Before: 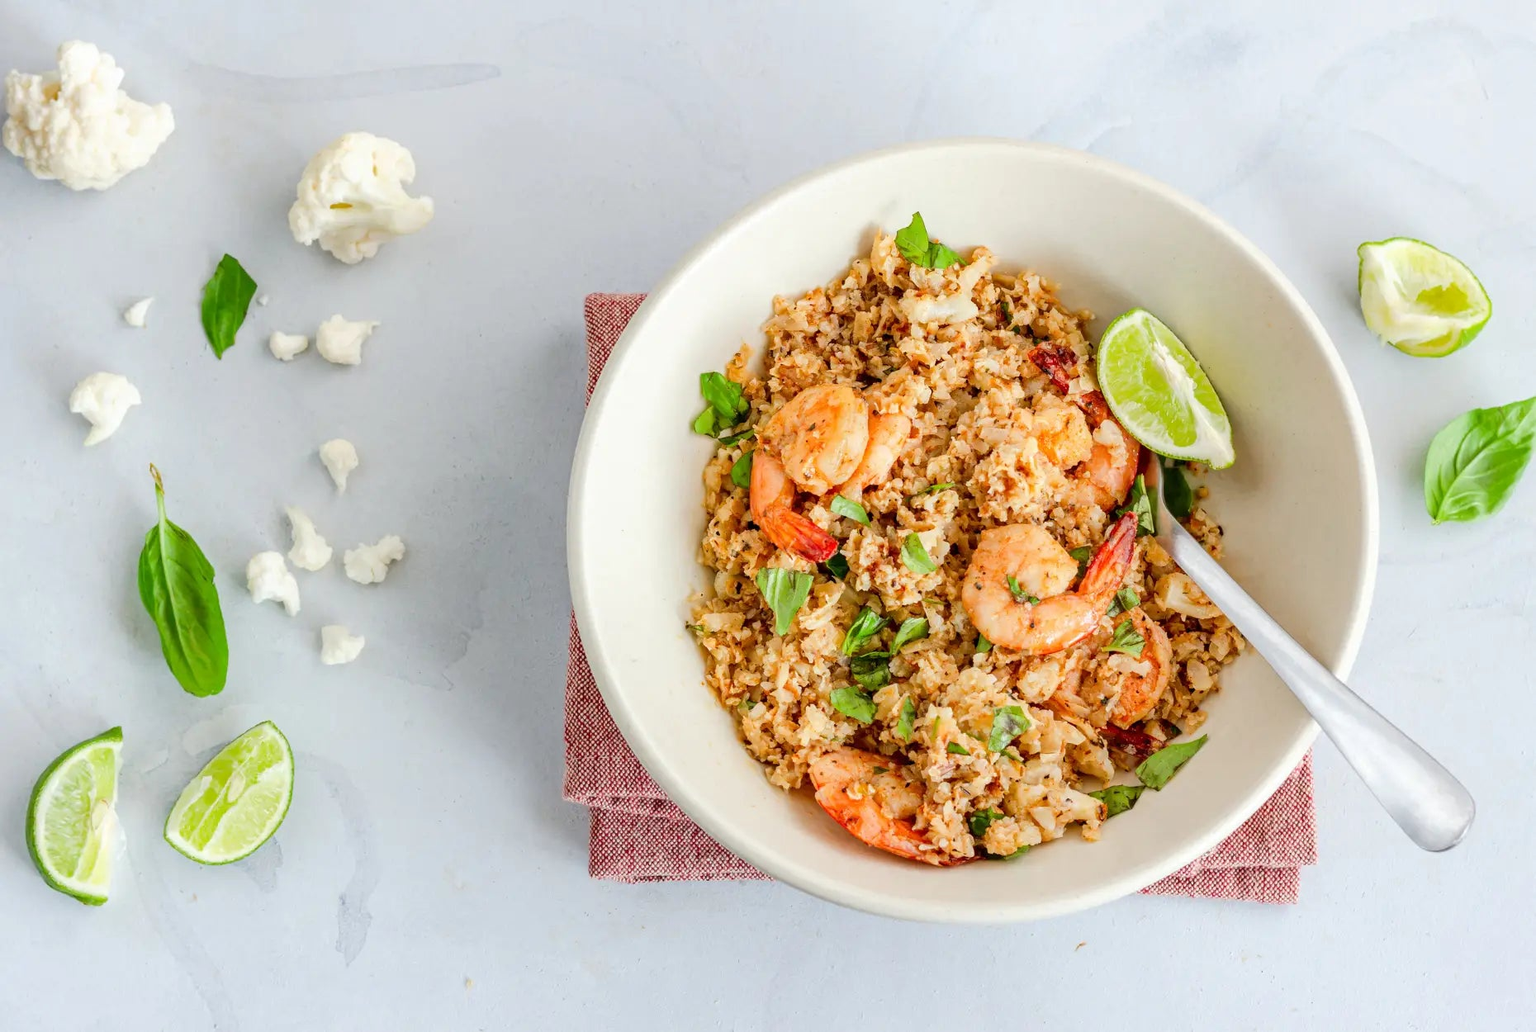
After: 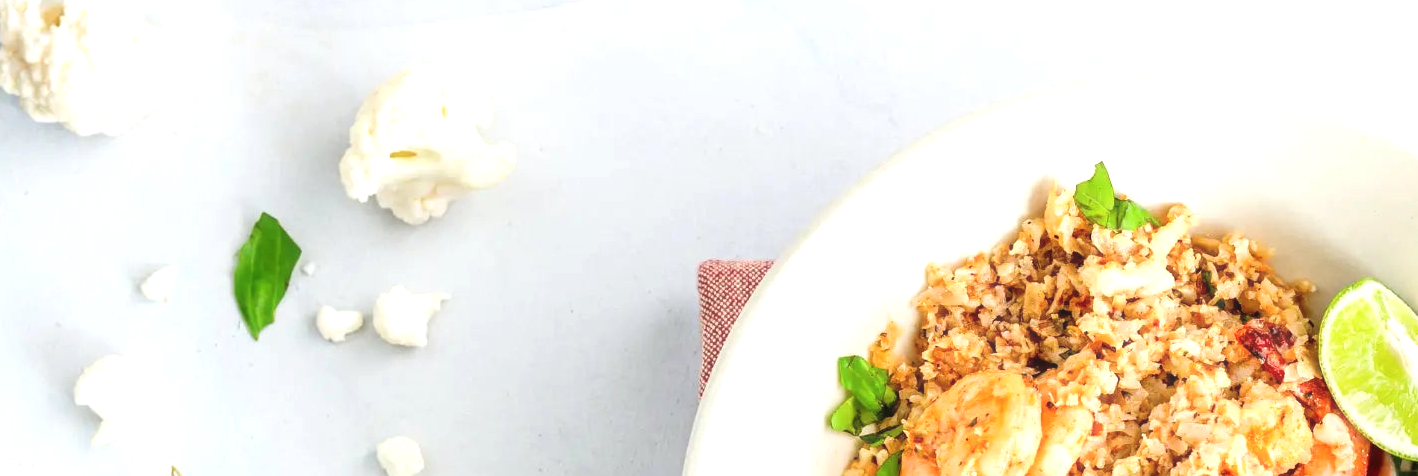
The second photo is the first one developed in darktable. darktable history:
crop: left 0.579%, top 7.627%, right 23.167%, bottom 54.275%
exposure: exposure 0.6 EV, compensate highlight preservation false
haze removal: strength -0.09, adaptive false
